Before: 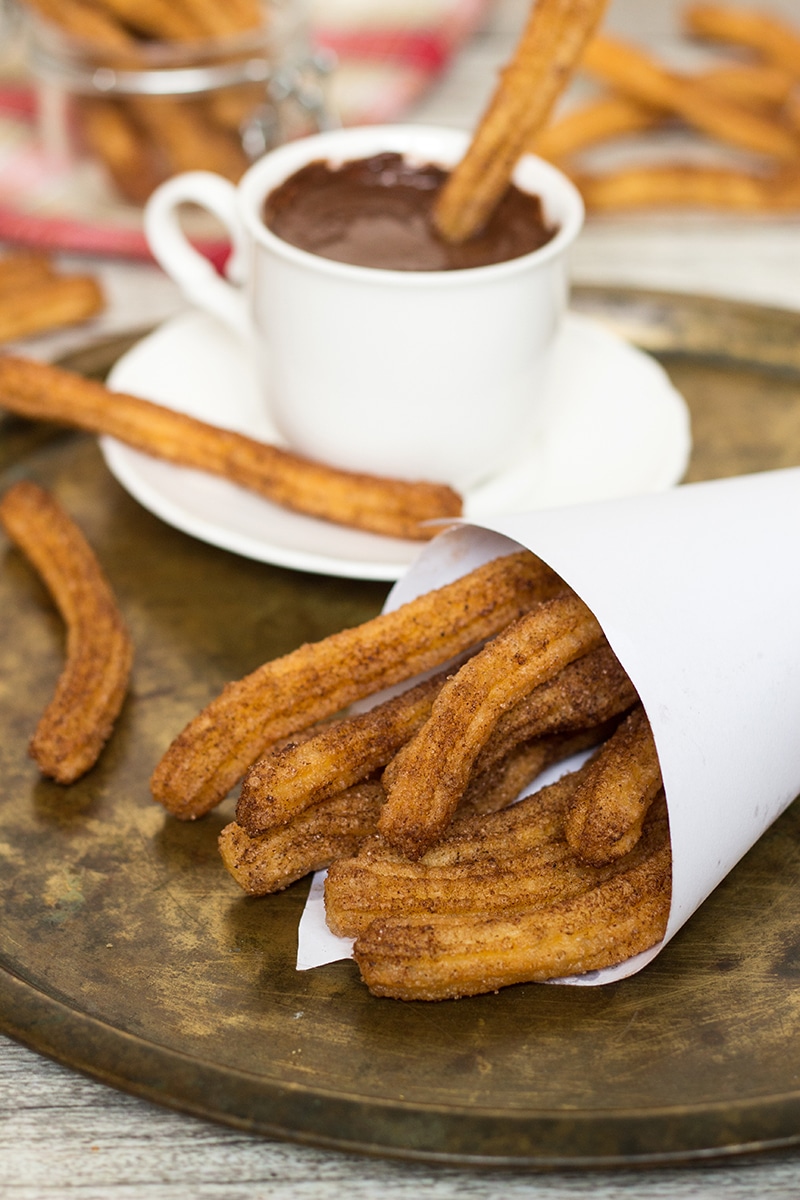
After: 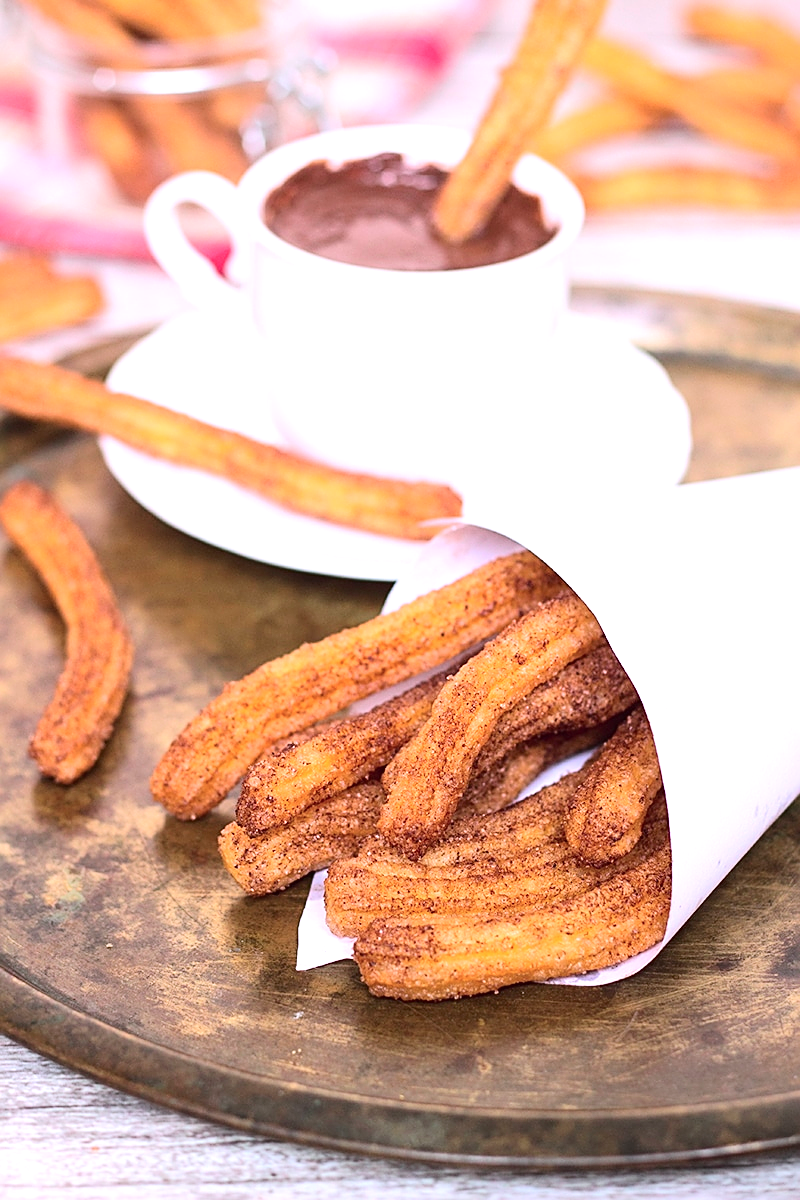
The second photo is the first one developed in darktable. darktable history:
color calibration: illuminant as shot in camera, x 0.358, y 0.373, temperature 4628.91 K
exposure: black level correction 0, exposure 1.1 EV, compensate exposure bias true, compensate highlight preservation false
sharpen: on, module defaults
tone curve: curves: ch0 [(0, 0.023) (0.184, 0.168) (0.491, 0.519) (0.748, 0.765) (1, 0.919)]; ch1 [(0, 0) (0.179, 0.173) (0.322, 0.32) (0.424, 0.424) (0.496, 0.501) (0.563, 0.586) (0.761, 0.803) (1, 1)]; ch2 [(0, 0) (0.434, 0.447) (0.483, 0.487) (0.557, 0.541) (0.697, 0.68) (1, 1)], color space Lab, independent channels, preserve colors none
white balance: red 1.004, blue 1.096
